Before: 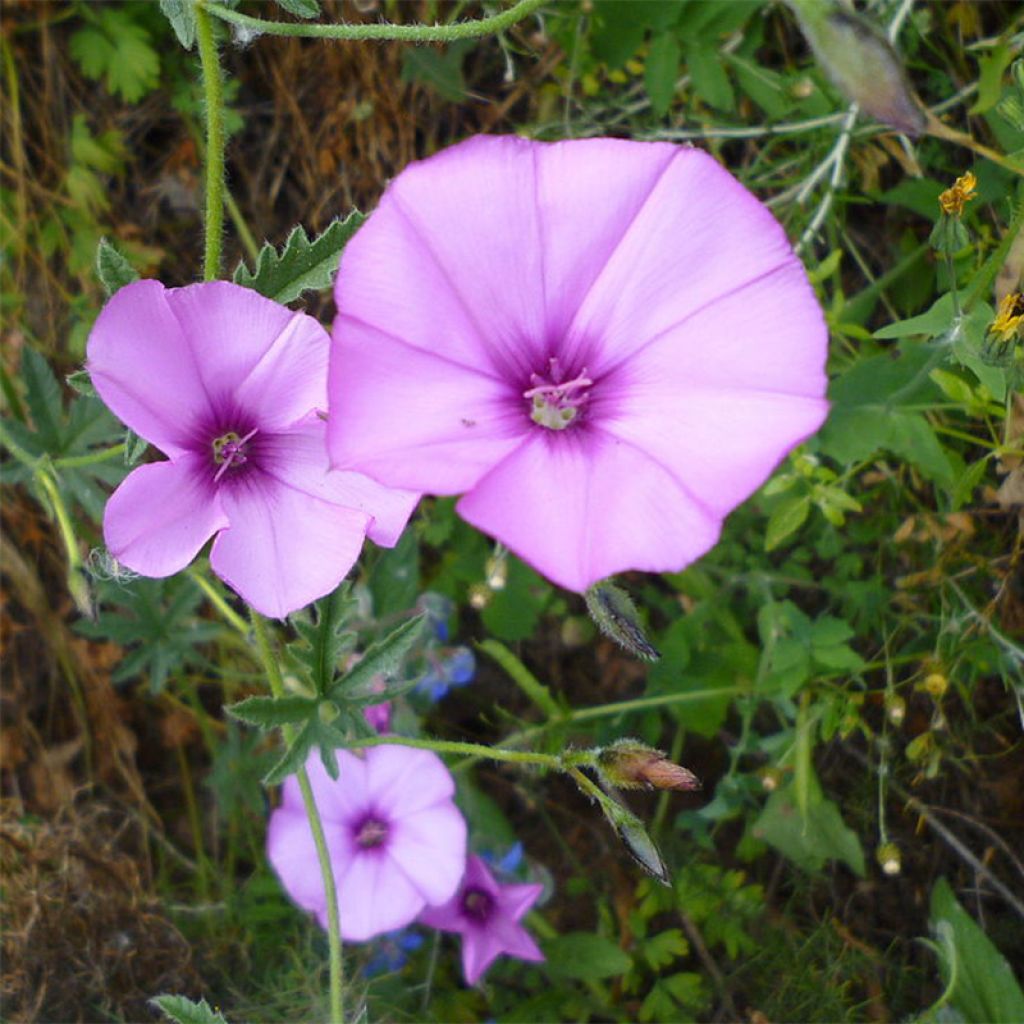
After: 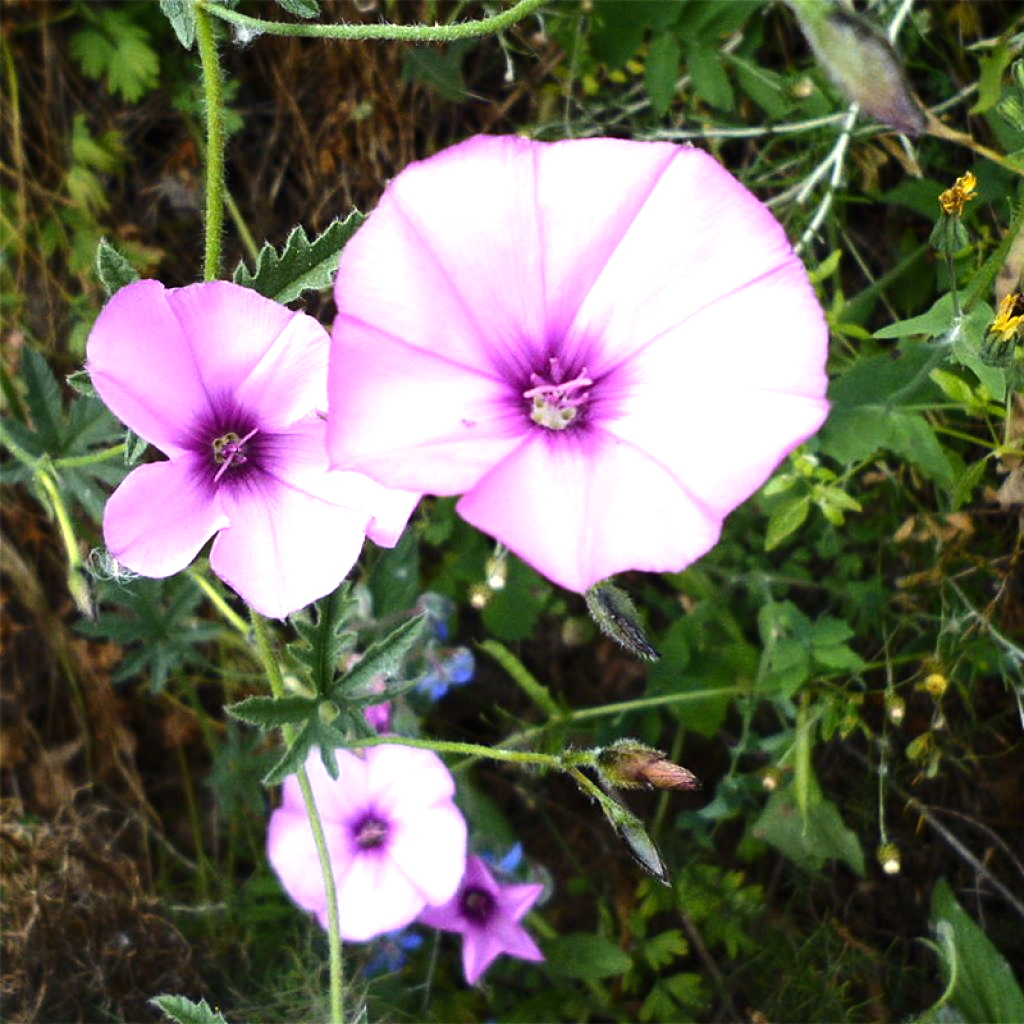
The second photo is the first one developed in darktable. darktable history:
tone equalizer: -8 EV -1.05 EV, -7 EV -0.985 EV, -6 EV -0.9 EV, -5 EV -0.574 EV, -3 EV 0.581 EV, -2 EV 0.889 EV, -1 EV 0.986 EV, +0 EV 1.06 EV, edges refinement/feathering 500, mask exposure compensation -1.57 EV, preserve details no
